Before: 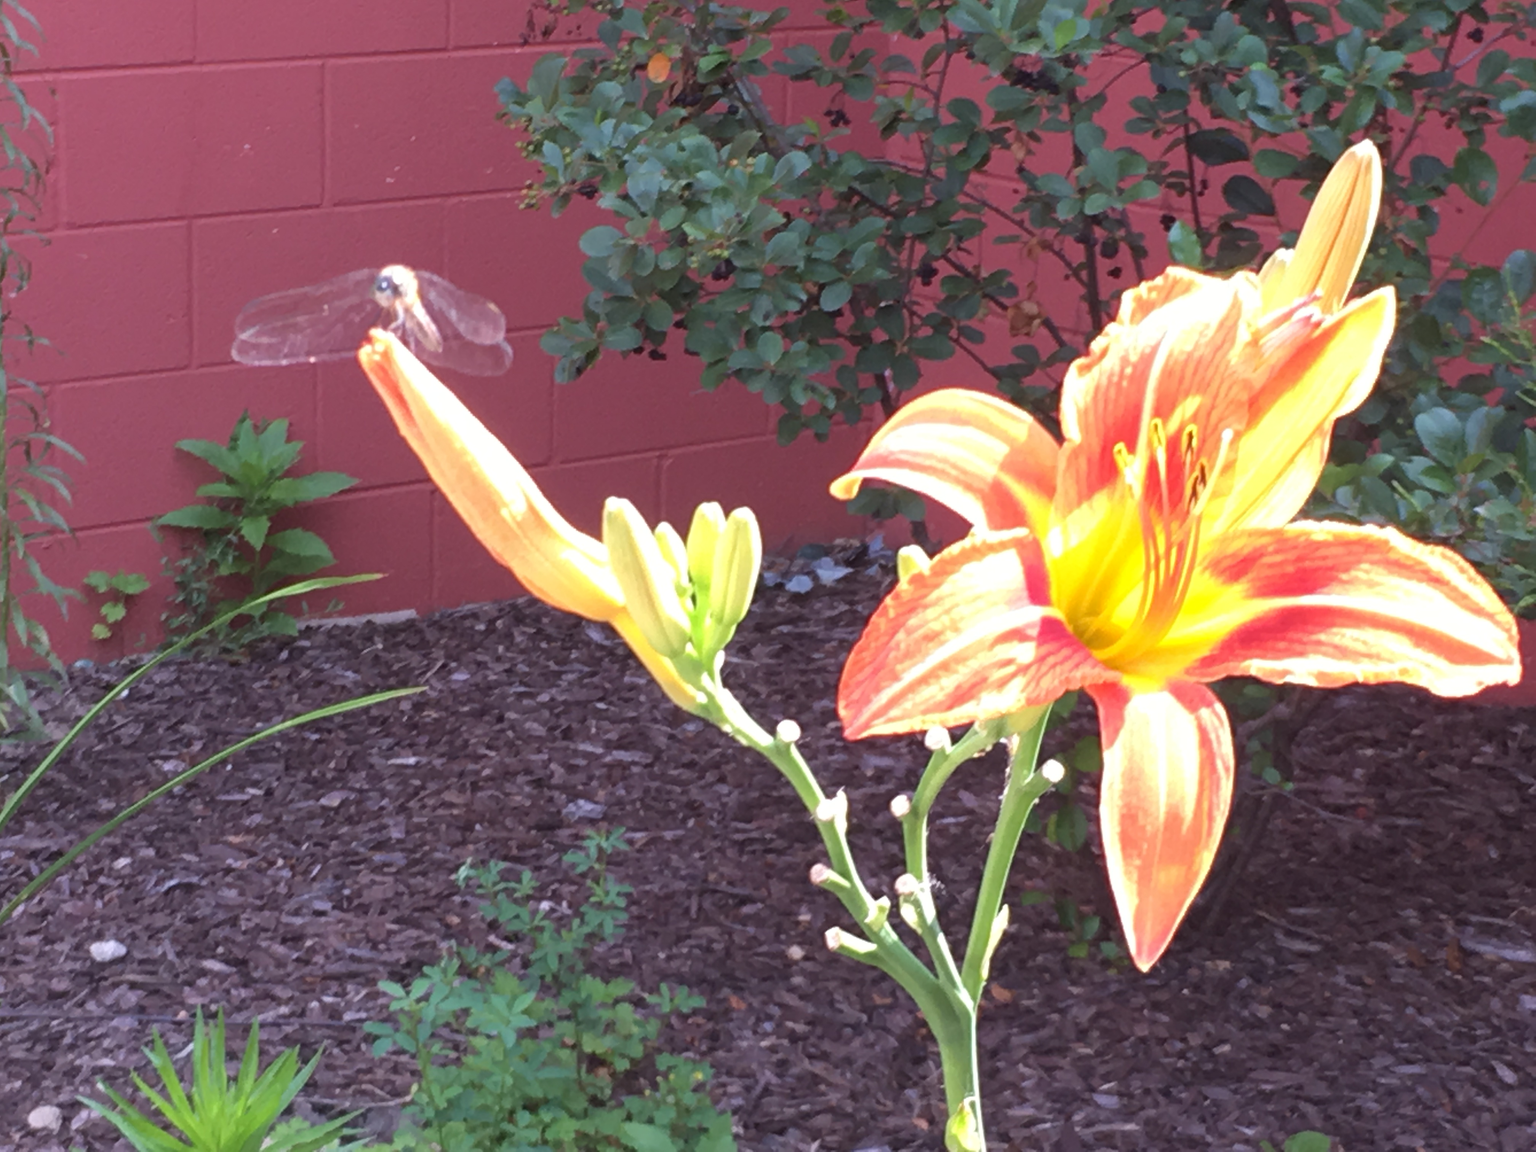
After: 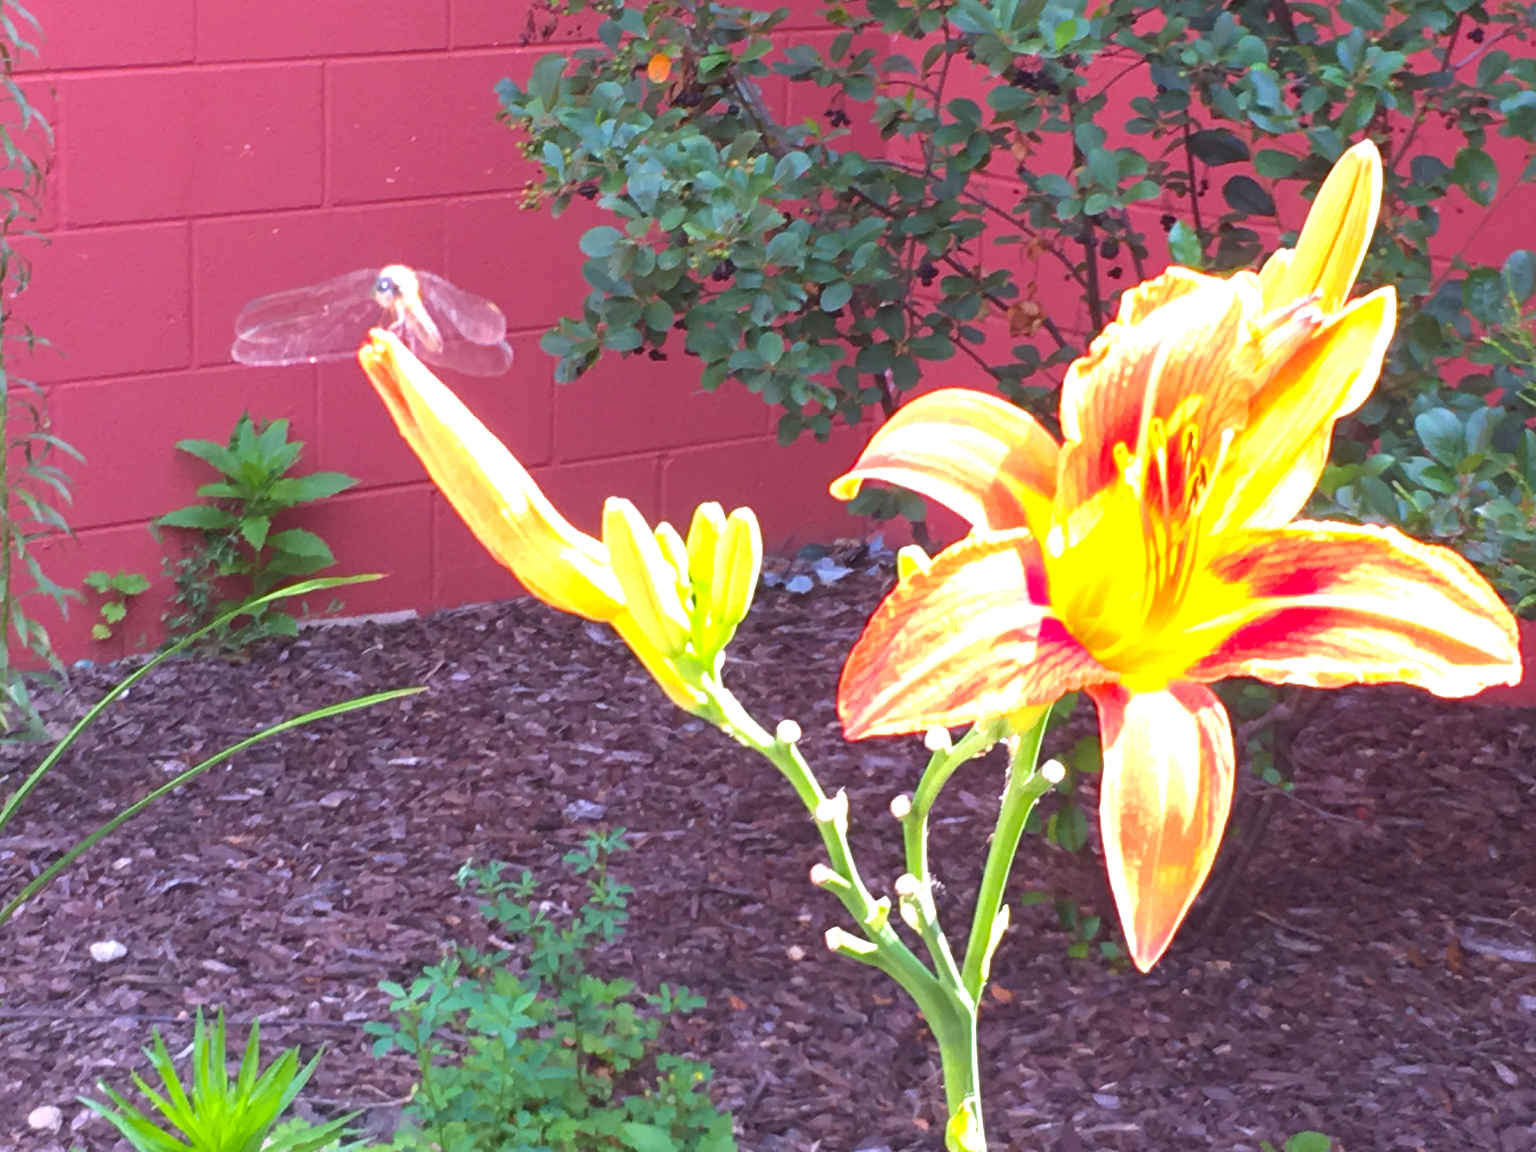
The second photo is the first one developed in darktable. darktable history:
exposure: exposure 0.604 EV, compensate highlight preservation false
color balance rgb: shadows lift › hue 87.25°, linear chroma grading › global chroma 9.718%, perceptual saturation grading › global saturation 19.863%, global vibrance 14.78%
